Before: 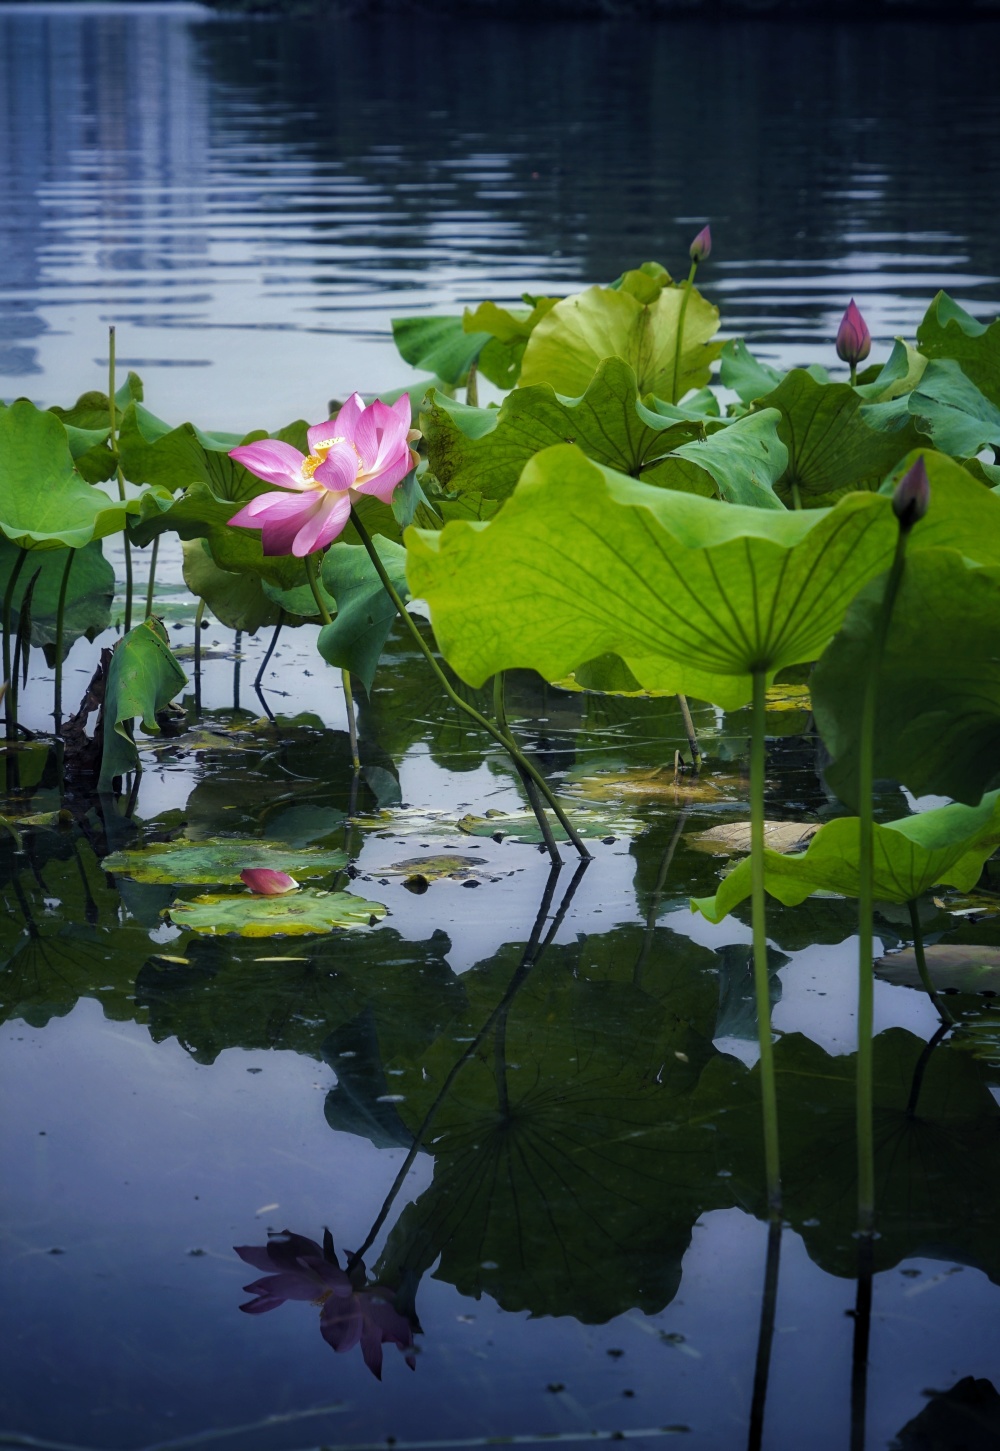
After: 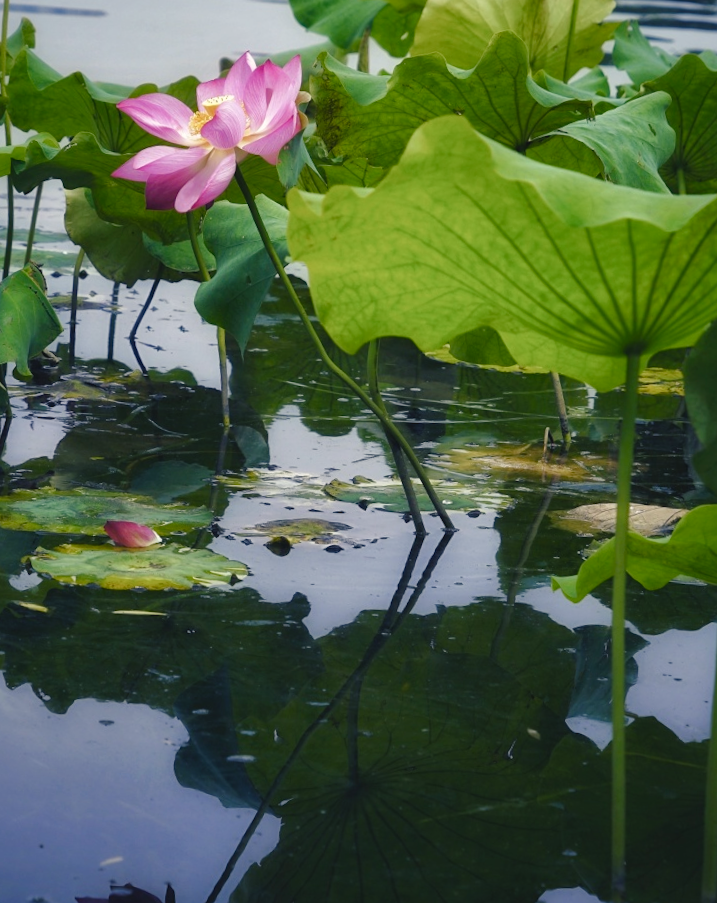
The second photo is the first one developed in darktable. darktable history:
color balance rgb: shadows lift › chroma 2%, shadows lift › hue 250°, power › hue 326.4°, highlights gain › chroma 2%, highlights gain › hue 64.8°, global offset › luminance 0.5%, global offset › hue 58.8°, perceptual saturation grading › highlights -25%, perceptual saturation grading › shadows 30%, global vibrance 15%
crop and rotate: angle -3.37°, left 9.79%, top 20.73%, right 12.42%, bottom 11.82%
white balance: emerald 1
